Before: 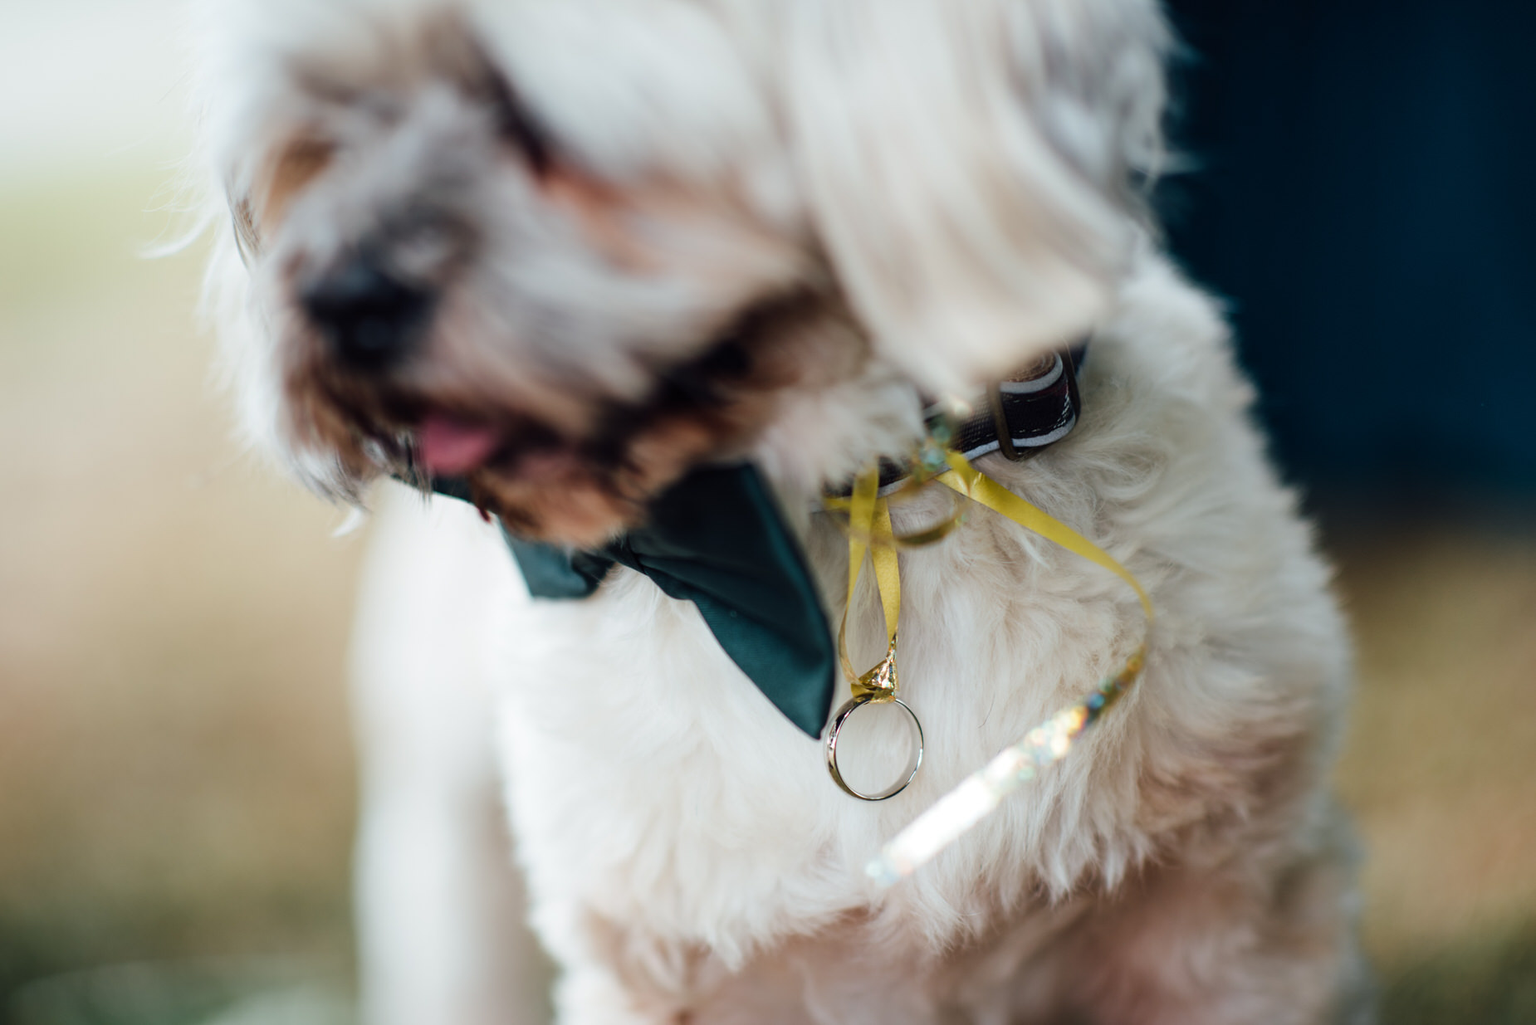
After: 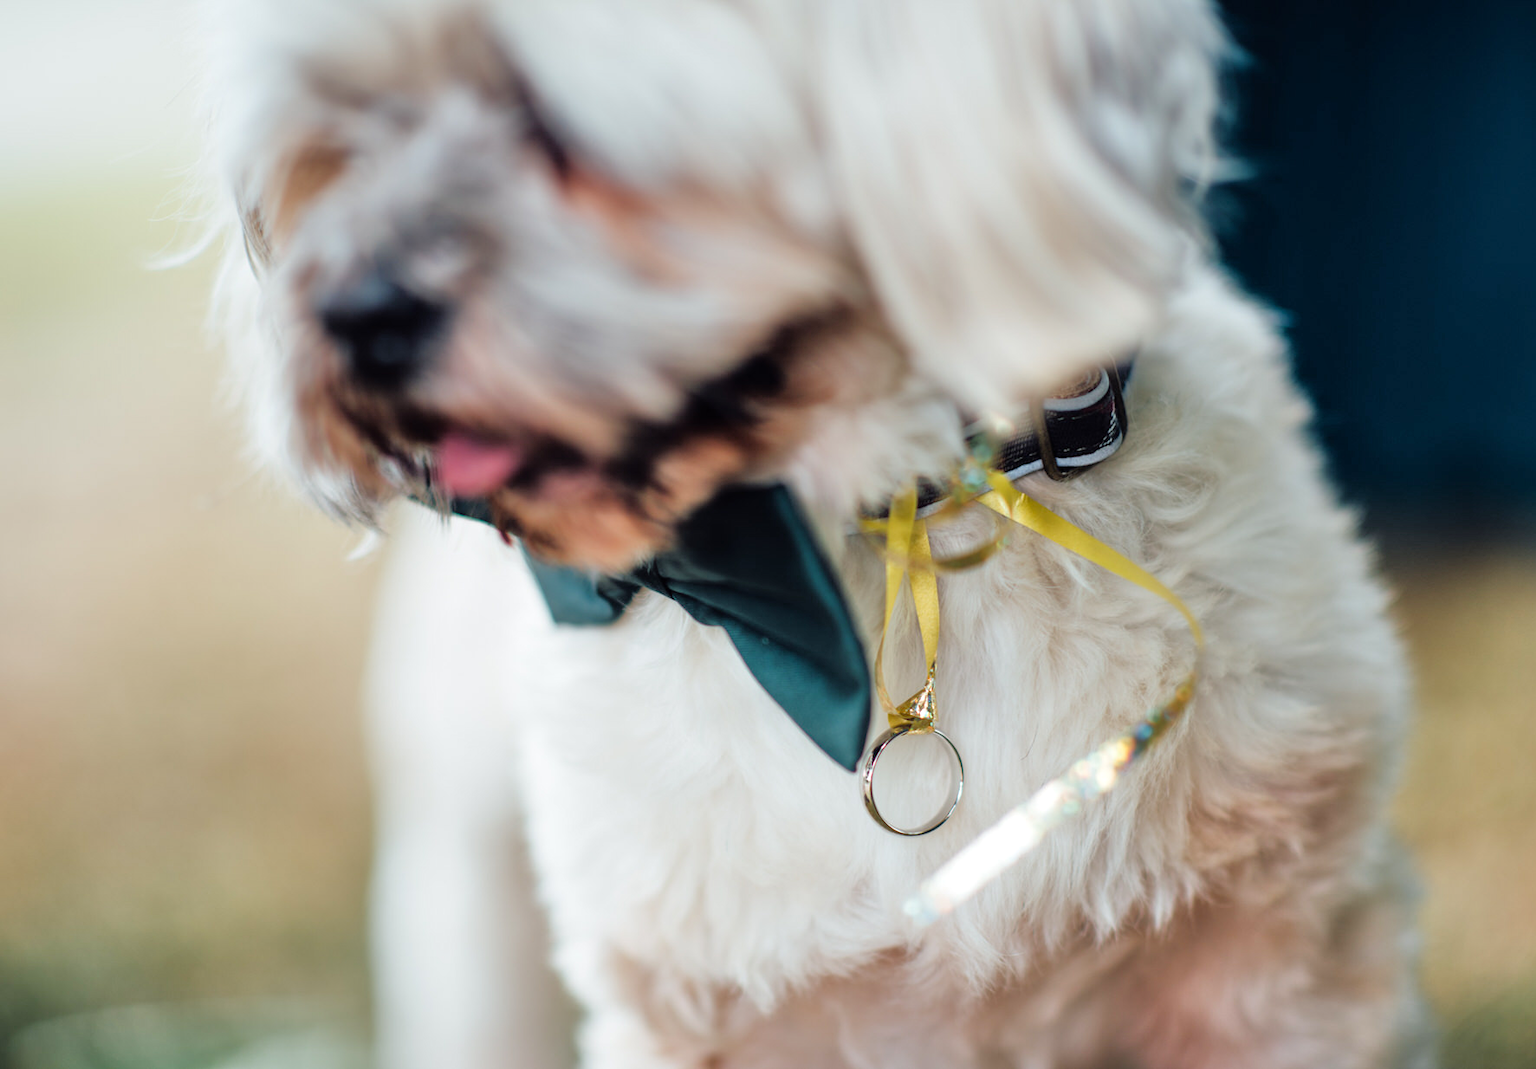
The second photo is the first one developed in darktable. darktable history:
crop: right 4.126%, bottom 0.031%
tone equalizer: -7 EV 0.15 EV, -6 EV 0.6 EV, -5 EV 1.15 EV, -4 EV 1.33 EV, -3 EV 1.15 EV, -2 EV 0.6 EV, -1 EV 0.15 EV, mask exposure compensation -0.5 EV
